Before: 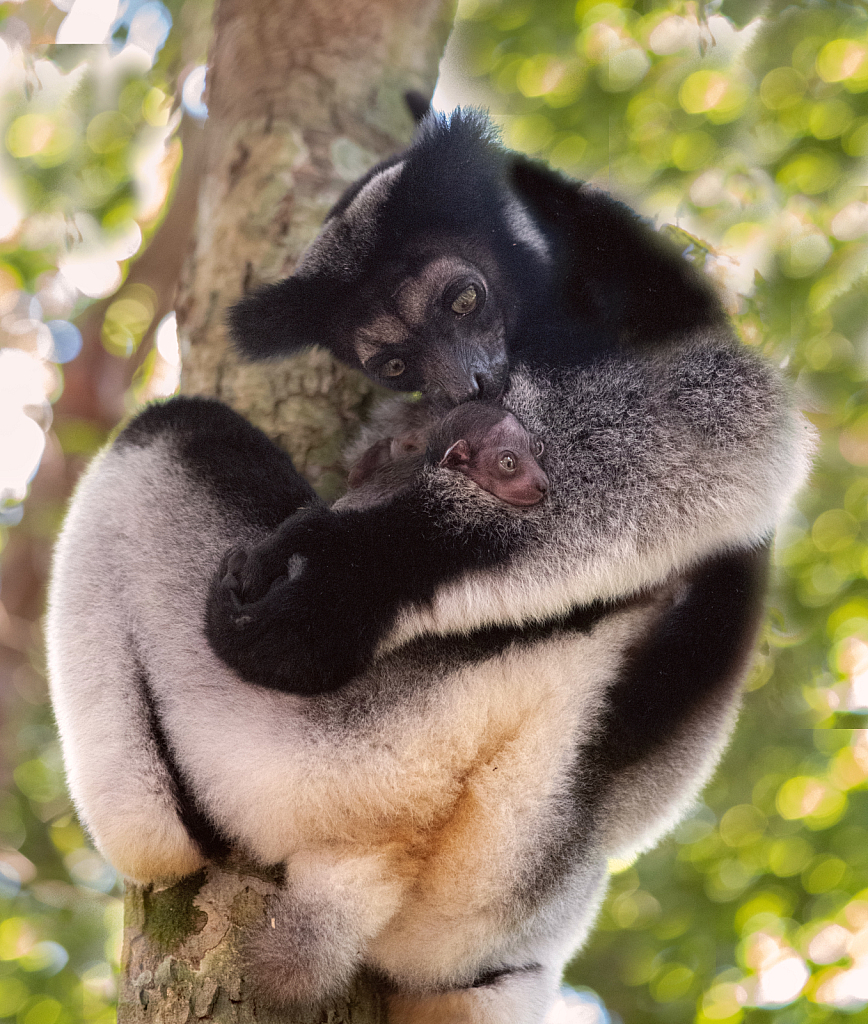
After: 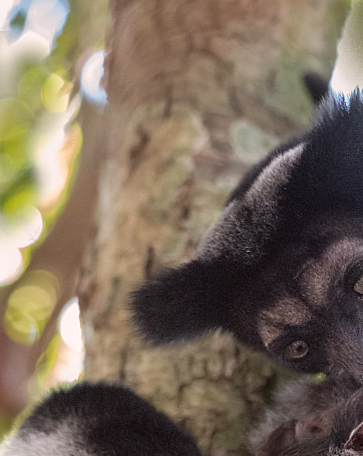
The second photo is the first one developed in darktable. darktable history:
rotate and perspective: rotation -1°, crop left 0.011, crop right 0.989, crop top 0.025, crop bottom 0.975
crop and rotate: left 10.817%, top 0.062%, right 47.194%, bottom 53.626%
